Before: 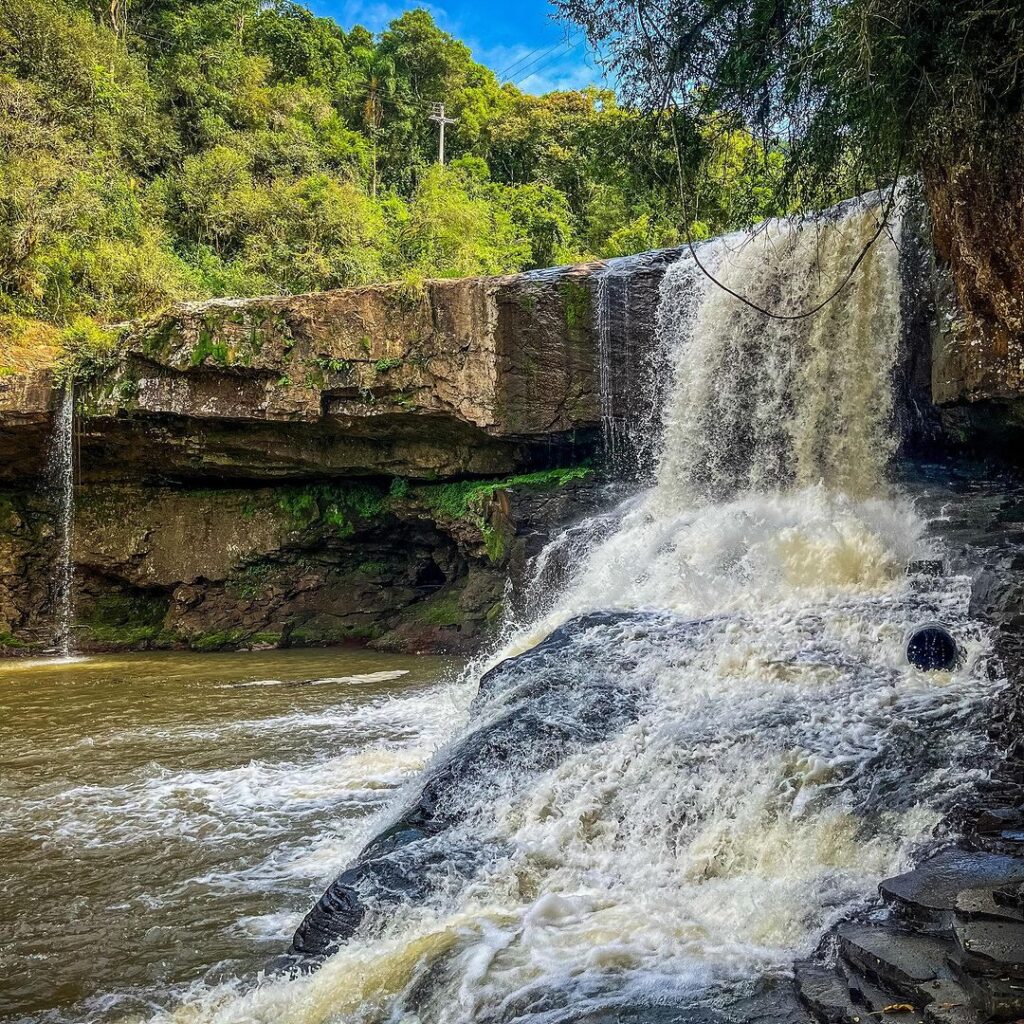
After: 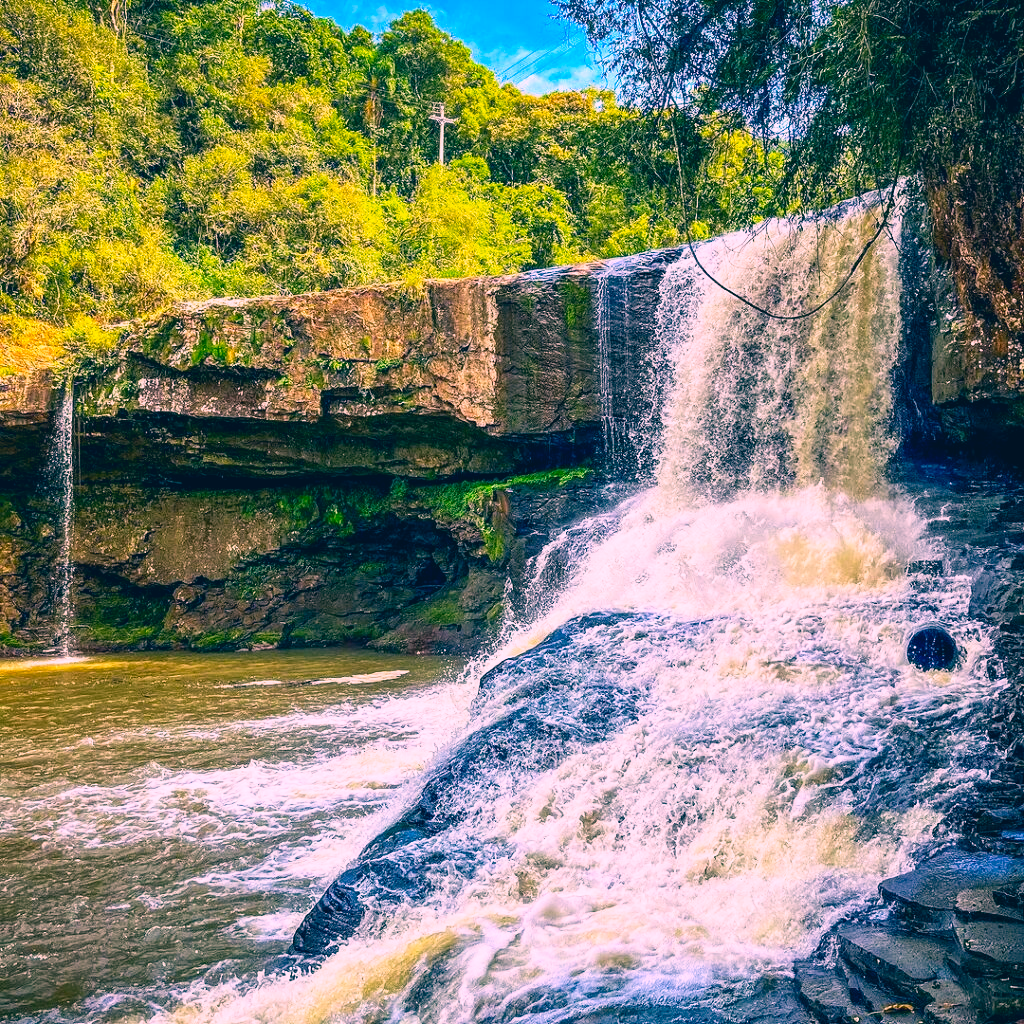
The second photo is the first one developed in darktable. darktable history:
base curve: curves: ch0 [(0, 0) (0.579, 0.807) (1, 1)], preserve colors none
color correction: highlights a* 17.03, highlights b* 0.205, shadows a* -15.38, shadows b* -14.56, saturation 1.5
exposure: black level correction 0.001, compensate highlight preservation false
